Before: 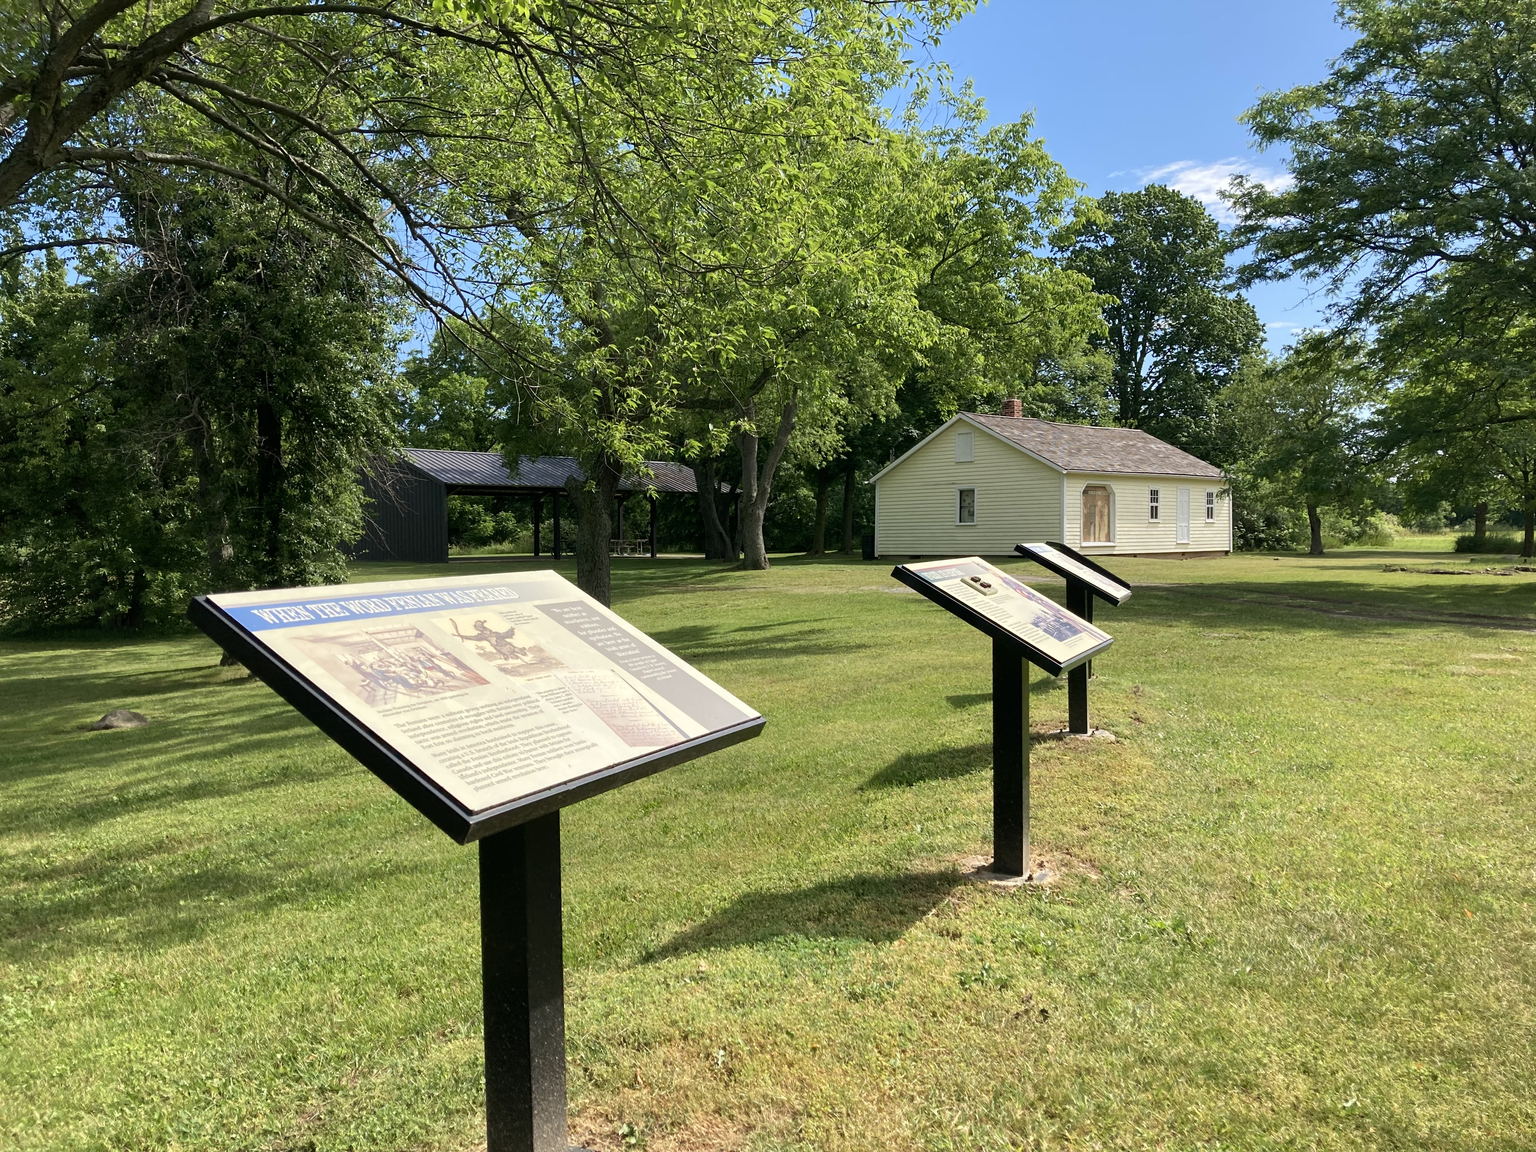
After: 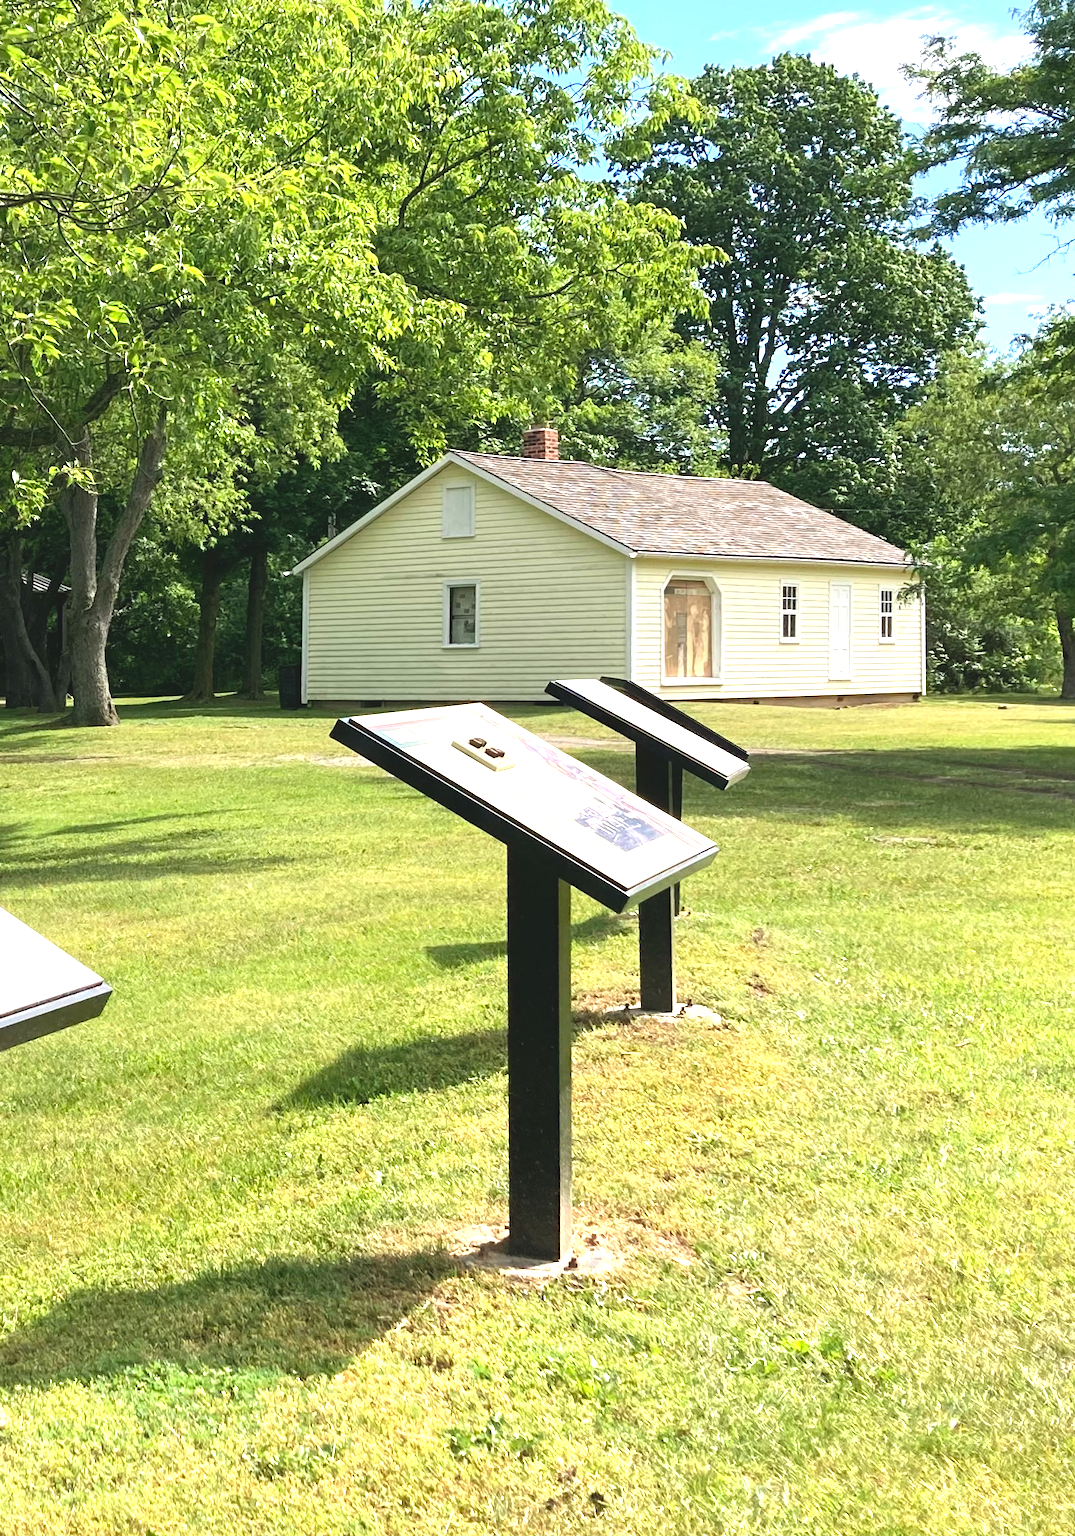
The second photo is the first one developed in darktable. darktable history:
exposure: black level correction -0.005, exposure 1 EV, compensate highlight preservation false
crop: left 45.721%, top 13.393%, right 14.118%, bottom 10.01%
